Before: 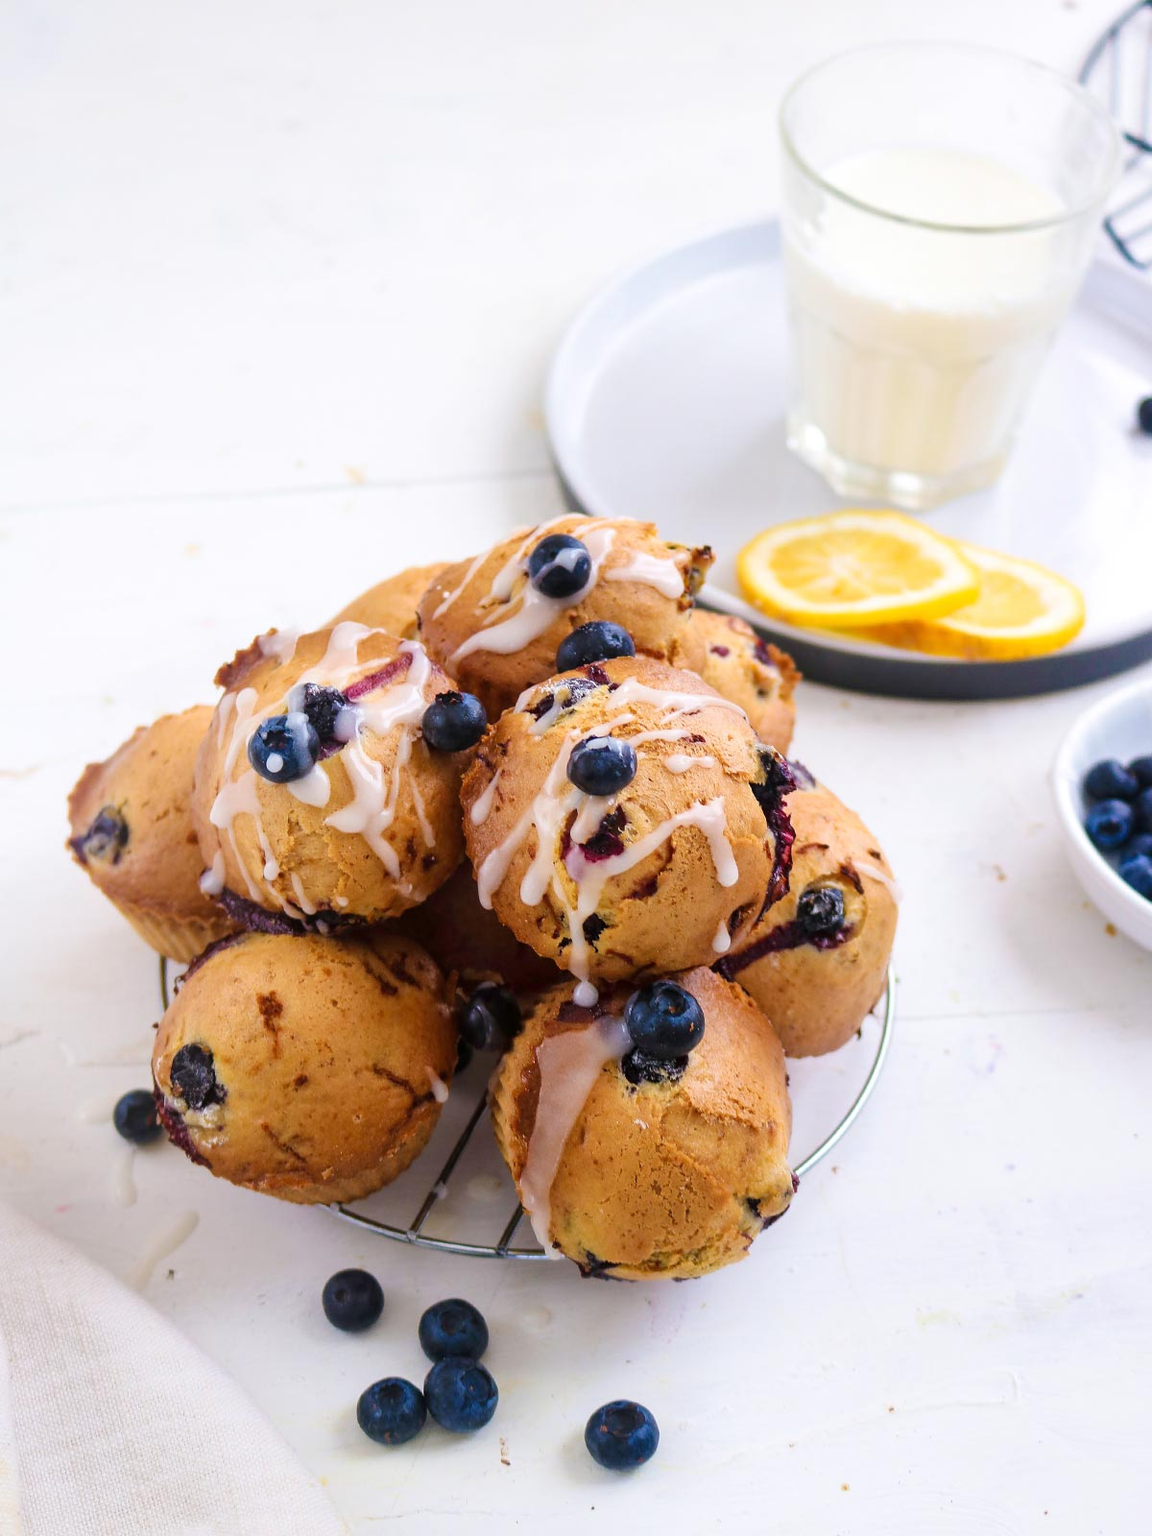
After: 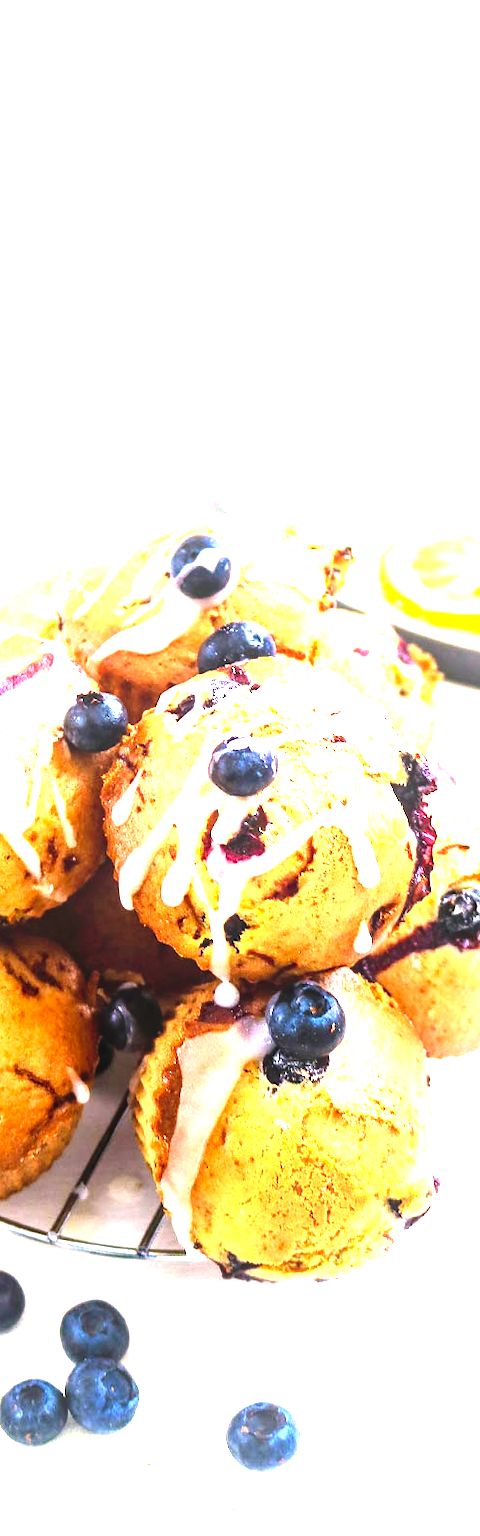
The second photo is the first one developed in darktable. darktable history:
crop: left 31.229%, right 27.105%
tone equalizer: -8 EV -0.417 EV, -7 EV -0.389 EV, -6 EV -0.333 EV, -5 EV -0.222 EV, -3 EV 0.222 EV, -2 EV 0.333 EV, -1 EV 0.389 EV, +0 EV 0.417 EV, edges refinement/feathering 500, mask exposure compensation -1.57 EV, preserve details no
local contrast: detail 110%
levels: levels [0, 0.281, 0.562]
